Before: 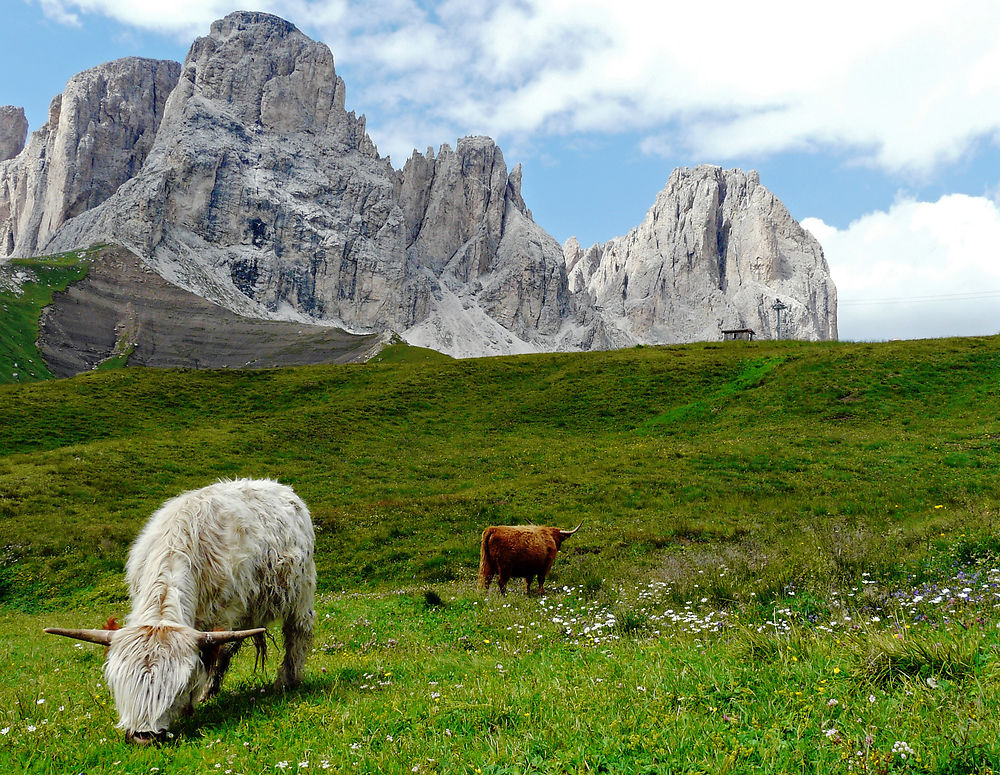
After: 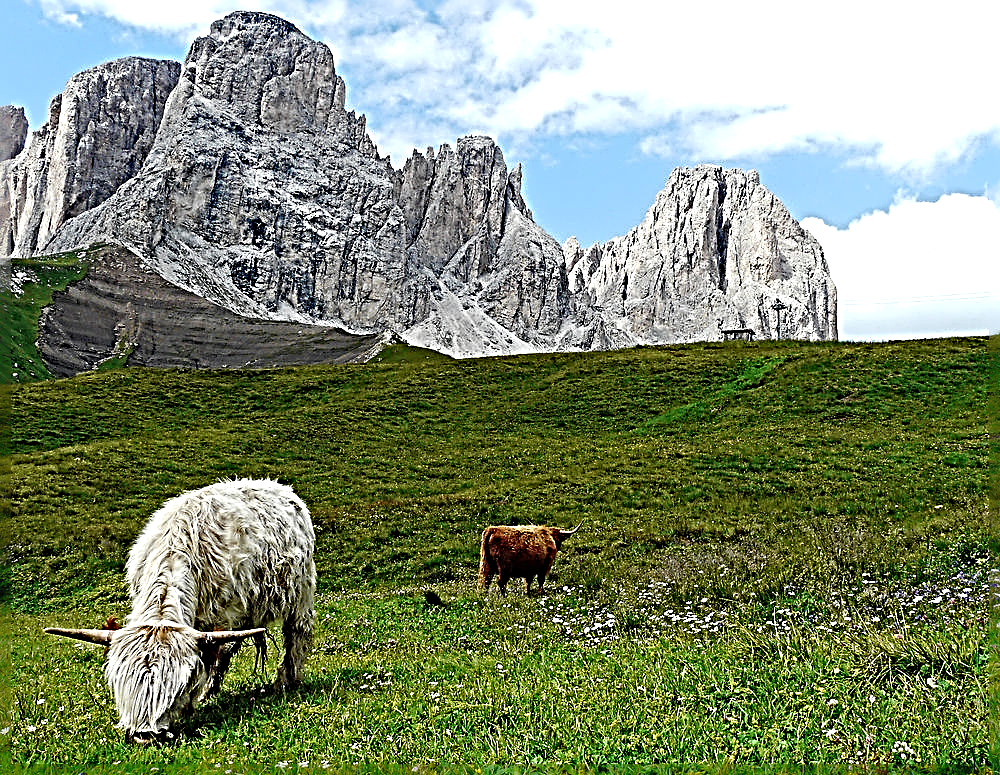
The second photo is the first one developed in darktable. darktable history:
sharpen: radius 4.042, amount 1.984
tone equalizer: -8 EV -0.001 EV, -7 EV 0.002 EV, -6 EV -0.004 EV, -5 EV -0.002 EV, -4 EV -0.078 EV, -3 EV -0.213 EV, -2 EV -0.252 EV, -1 EV 0.095 EV, +0 EV 0.3 EV
